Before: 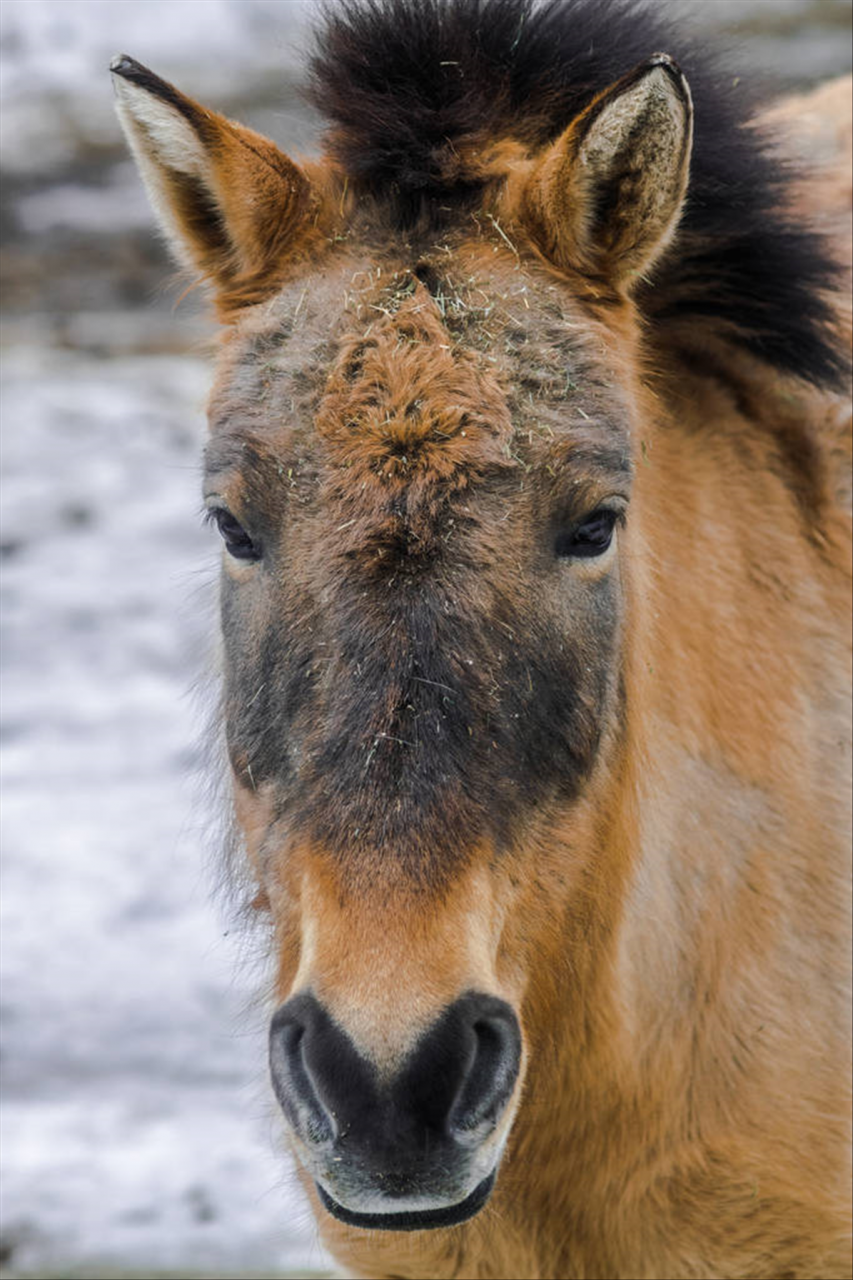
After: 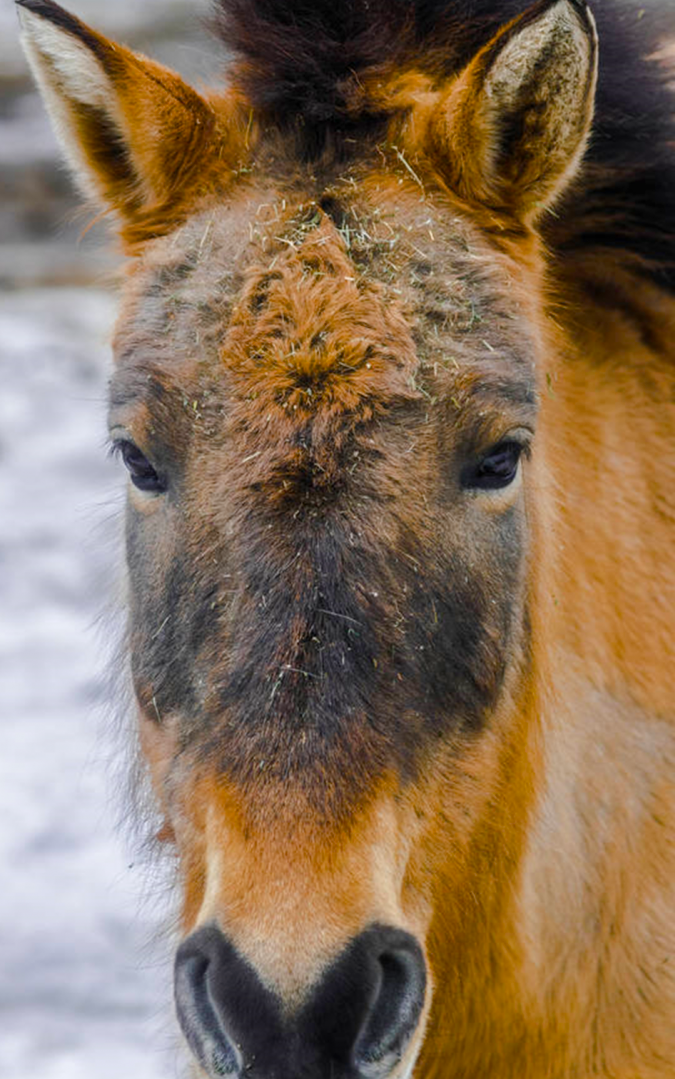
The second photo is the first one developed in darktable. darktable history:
crop: left 11.225%, top 5.381%, right 9.565%, bottom 10.314%
color balance rgb: perceptual saturation grading › global saturation 35%, perceptual saturation grading › highlights -30%, perceptual saturation grading › shadows 35%, perceptual brilliance grading › global brilliance 3%, perceptual brilliance grading › highlights -3%, perceptual brilliance grading › shadows 3%
